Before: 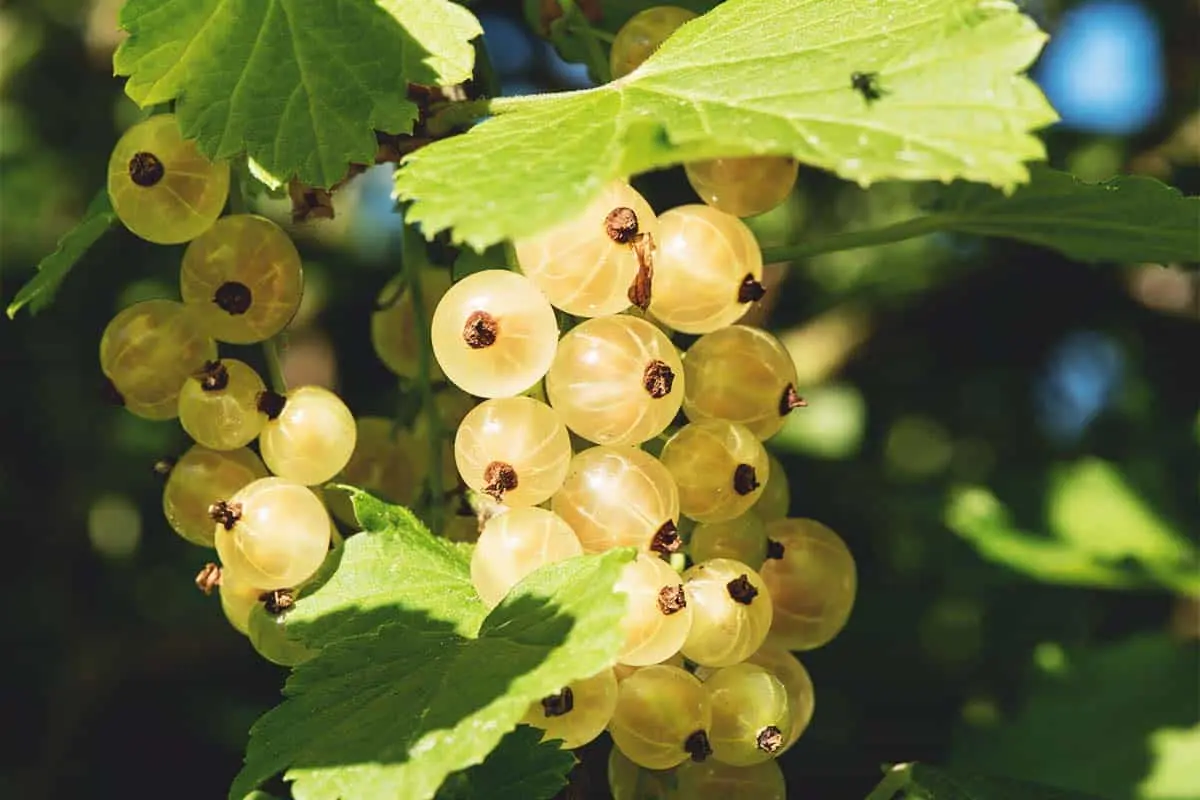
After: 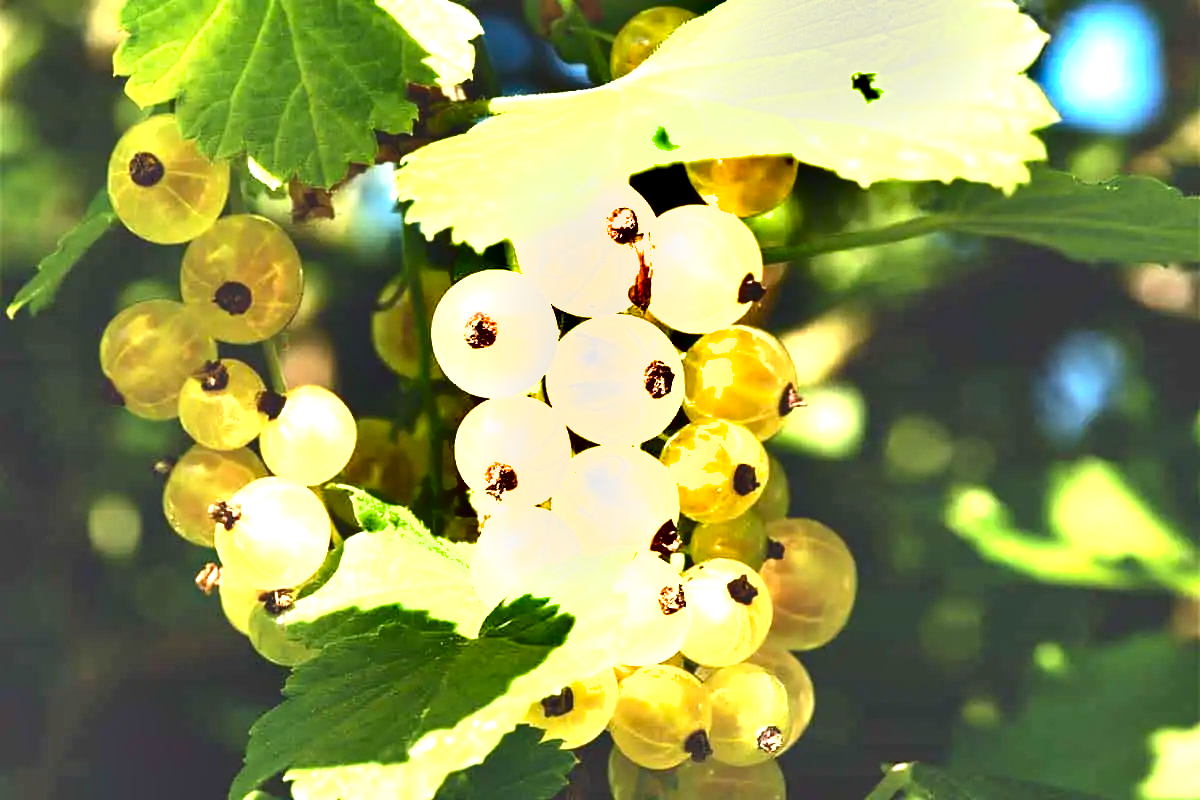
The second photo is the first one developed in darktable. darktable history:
exposure: black level correction 0, exposure 1.625 EV, compensate exposure bias true, compensate highlight preservation false
shadows and highlights: soften with gaussian
